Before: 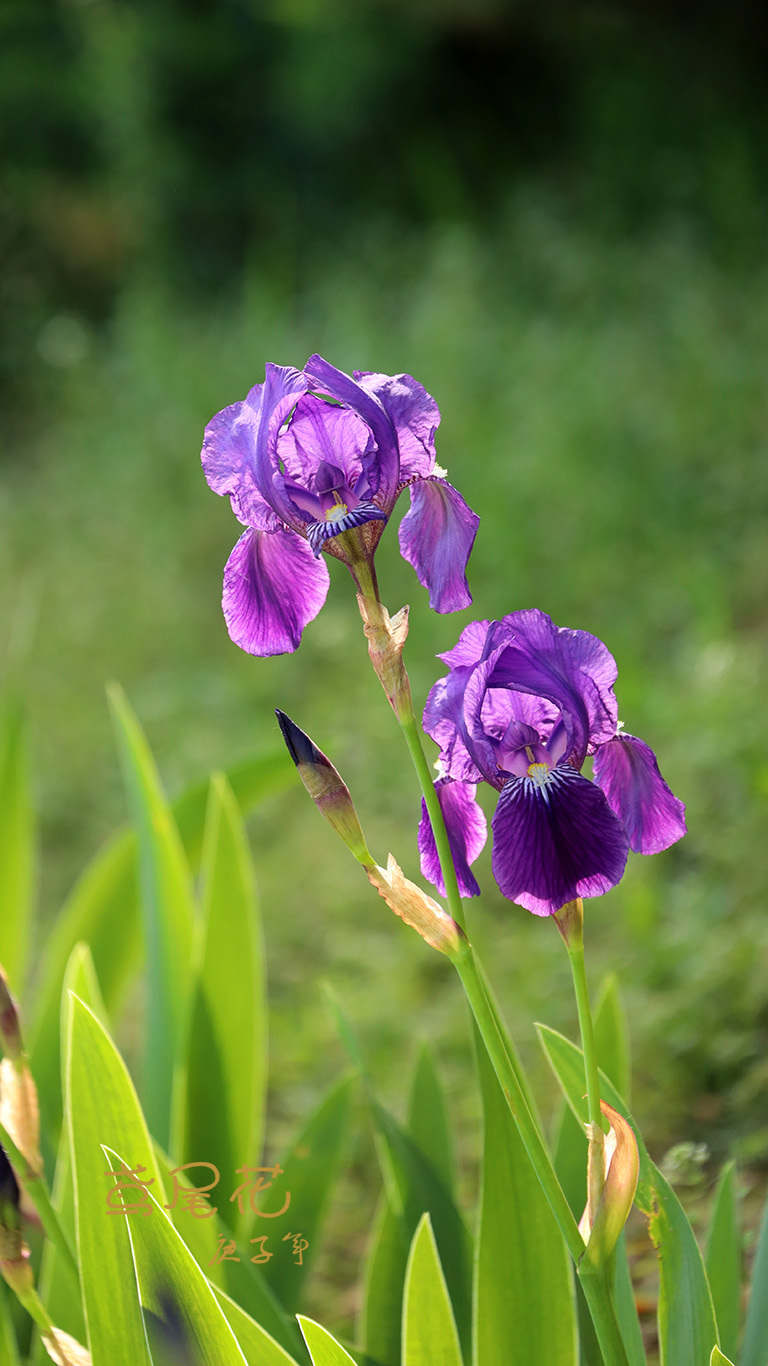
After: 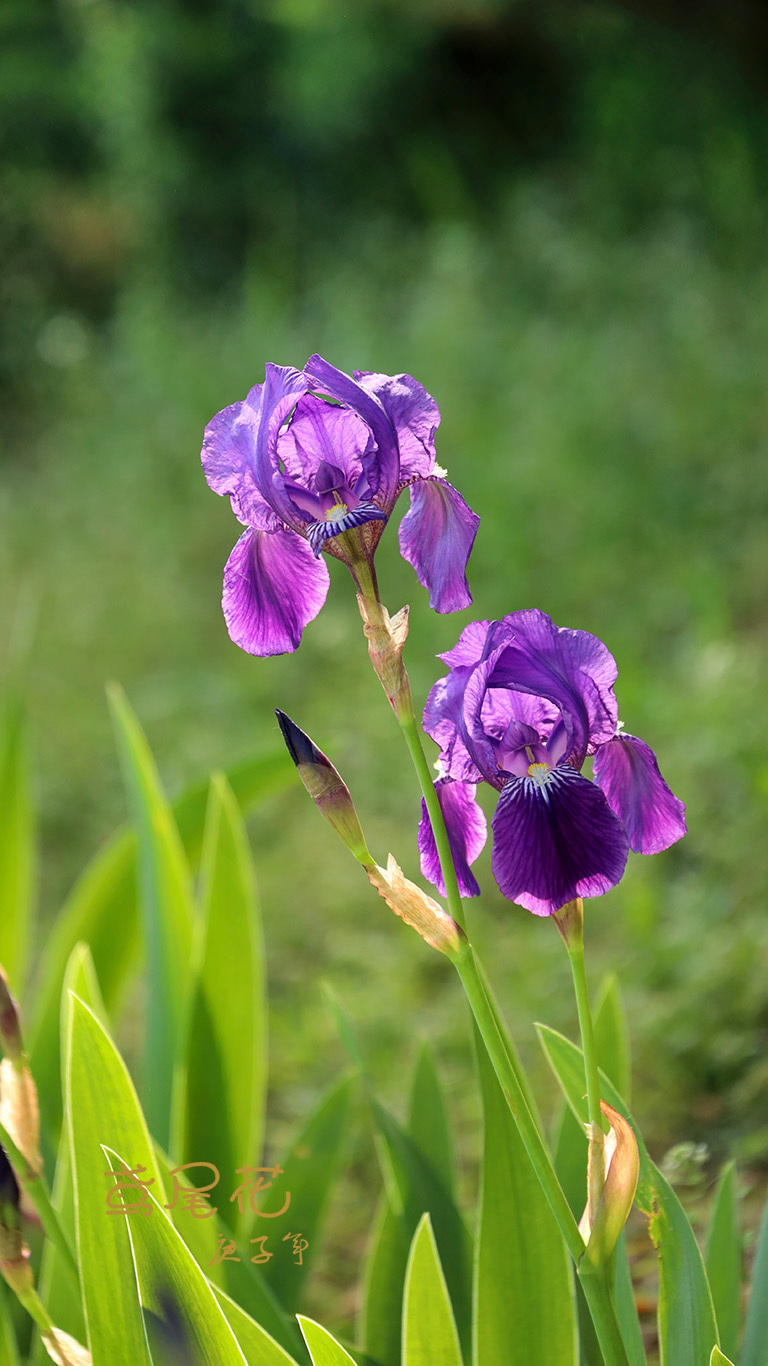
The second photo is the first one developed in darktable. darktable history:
shadows and highlights: shadows 52.51, soften with gaussian
